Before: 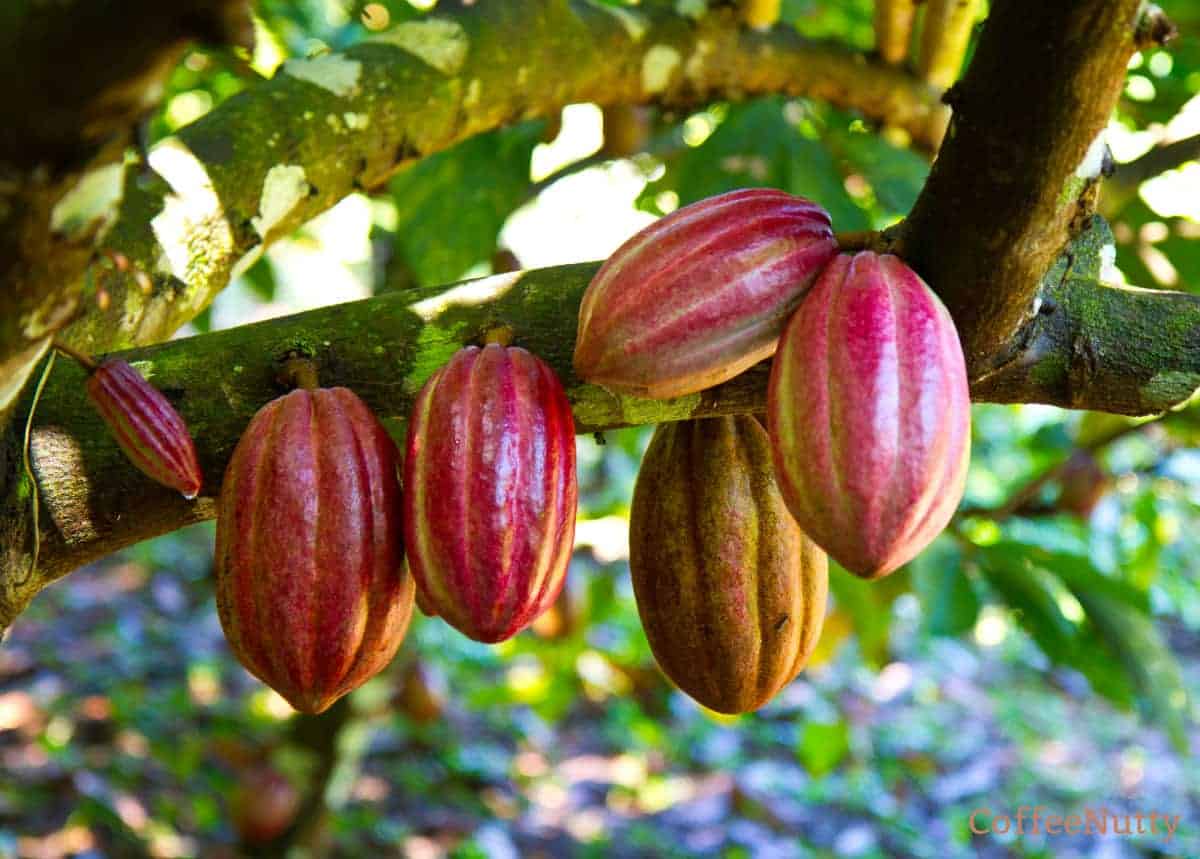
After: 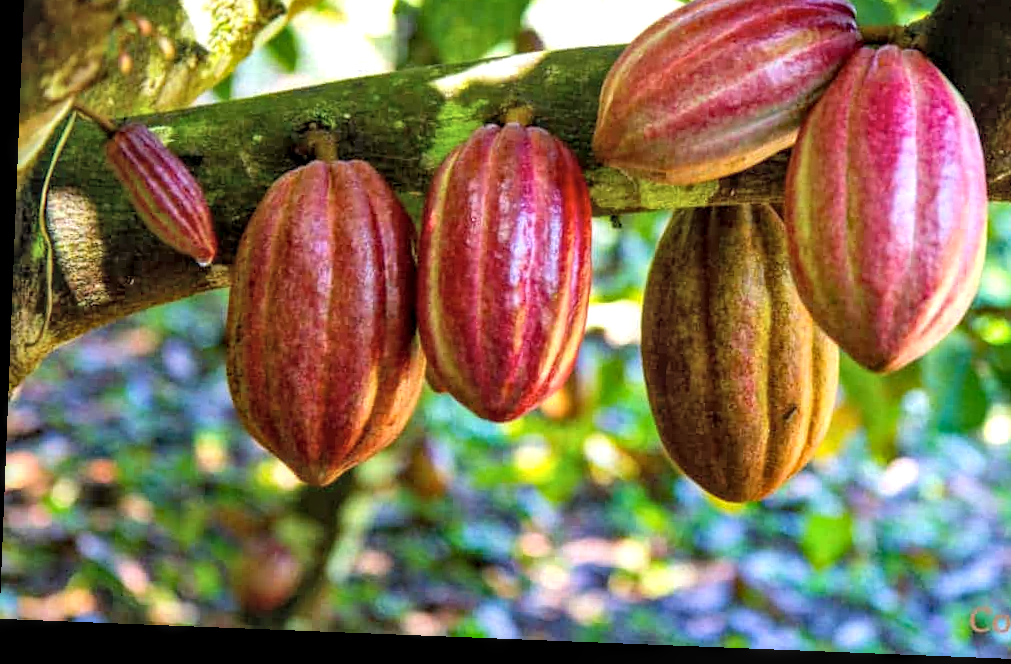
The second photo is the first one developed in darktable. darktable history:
shadows and highlights: shadows 35, highlights -35, soften with gaussian
local contrast: highlights 61%, detail 143%, midtone range 0.428
haze removal: compatibility mode true, adaptive false
rotate and perspective: rotation 2.27°, automatic cropping off
contrast brightness saturation: brightness 0.13
crop: top 26.531%, right 17.959%
